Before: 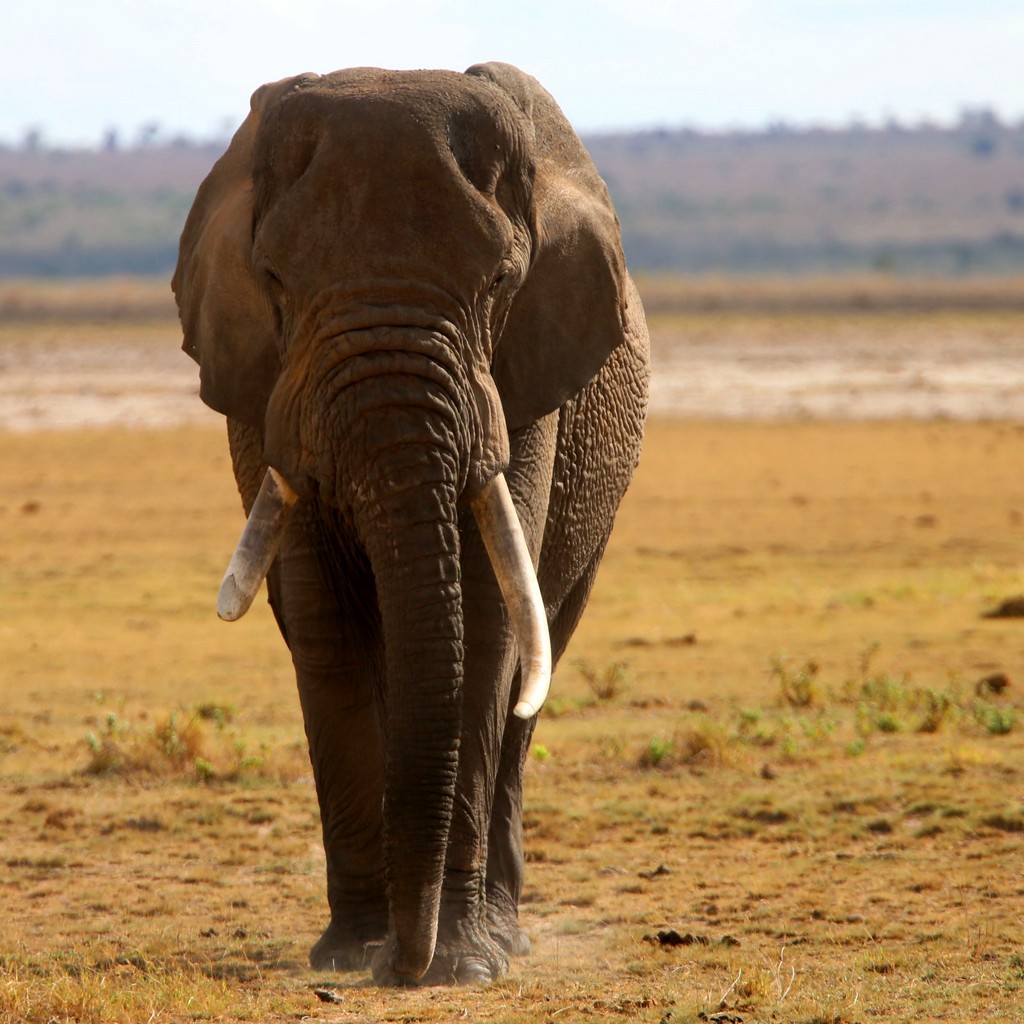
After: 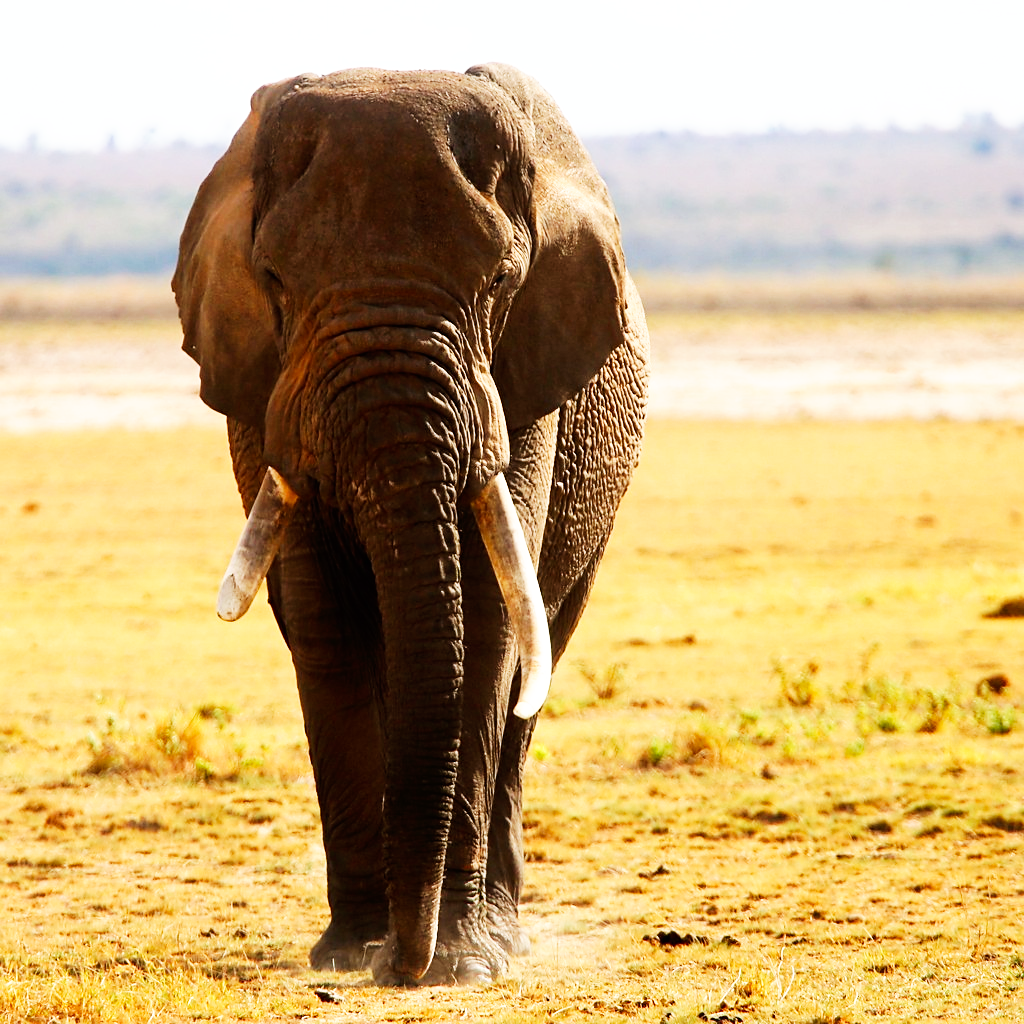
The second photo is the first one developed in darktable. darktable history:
sharpen: radius 1.864, amount 0.398, threshold 1.271
base curve: curves: ch0 [(0, 0) (0.007, 0.004) (0.027, 0.03) (0.046, 0.07) (0.207, 0.54) (0.442, 0.872) (0.673, 0.972) (1, 1)], preserve colors none
